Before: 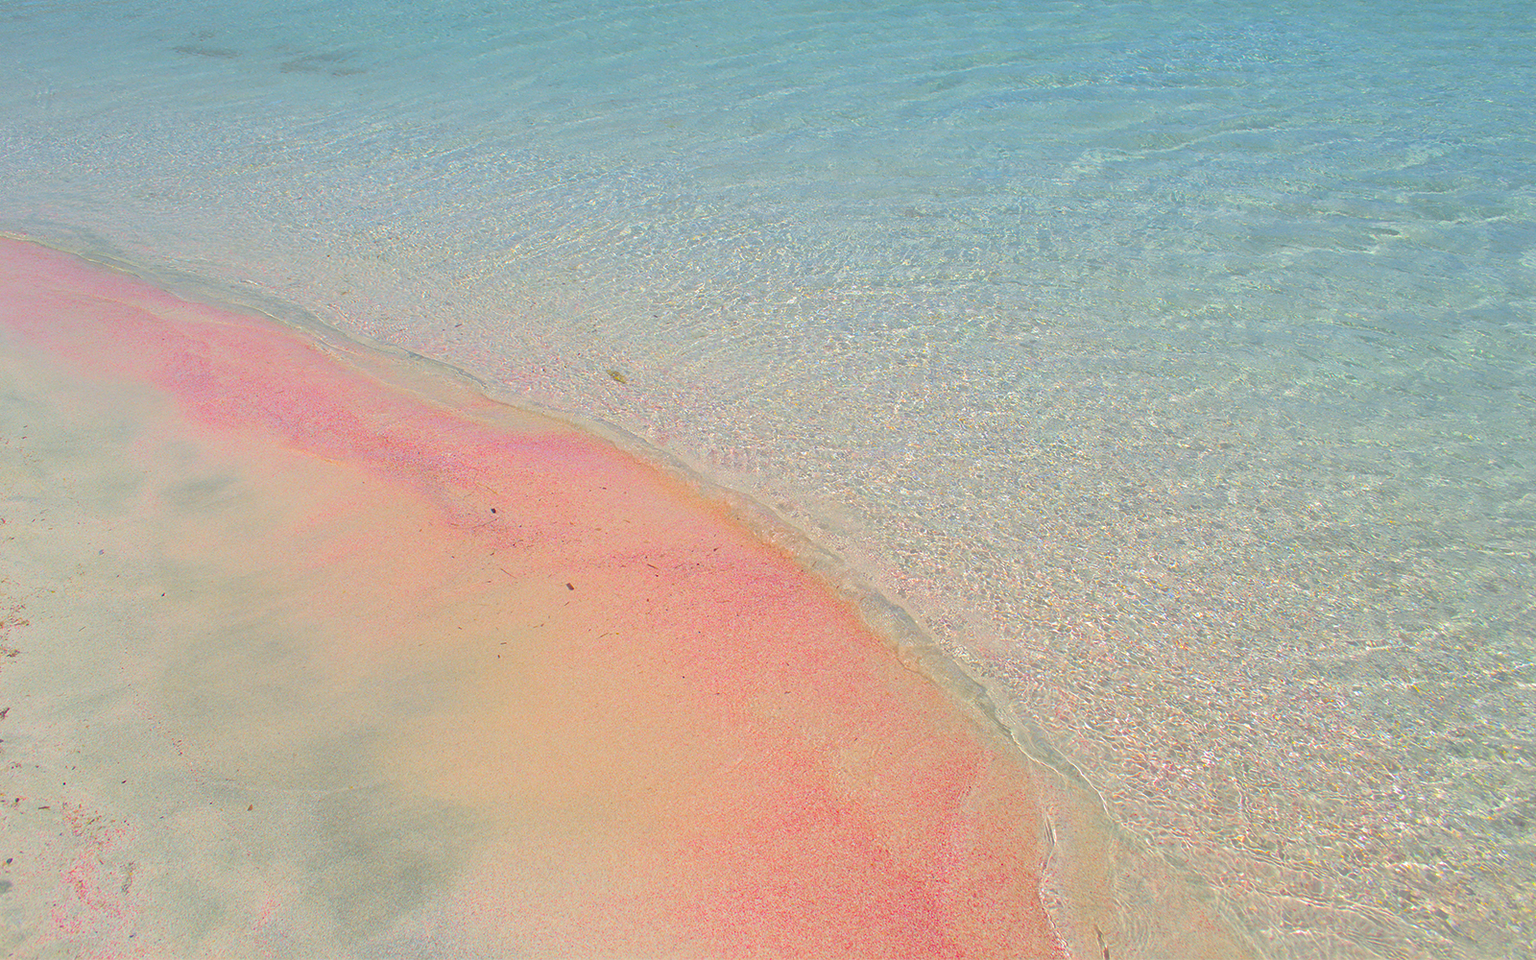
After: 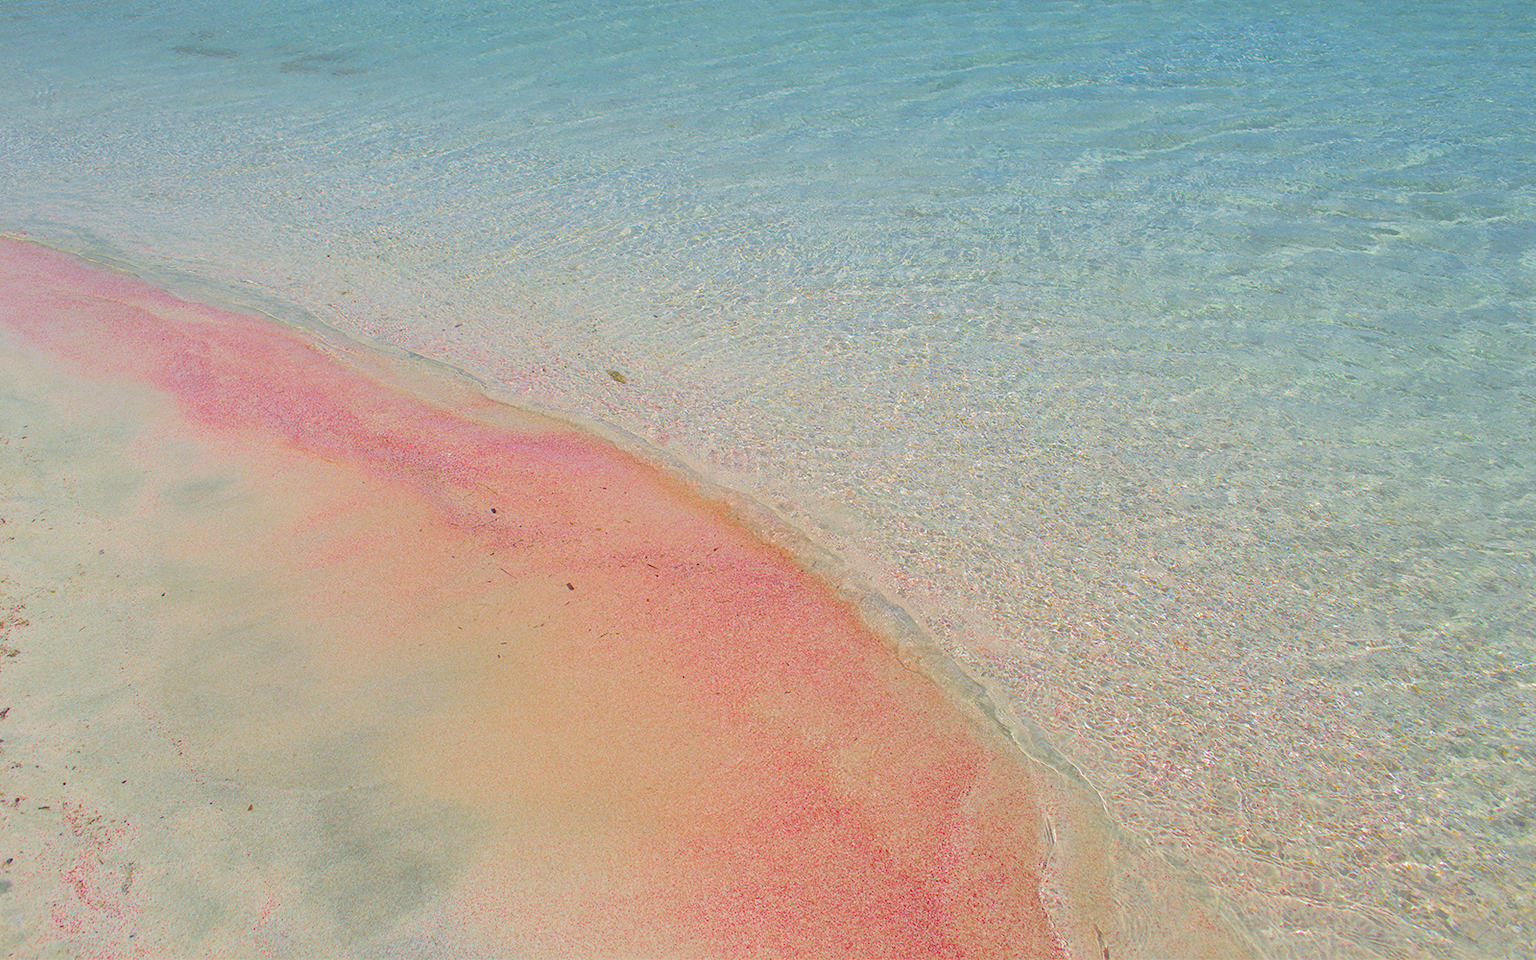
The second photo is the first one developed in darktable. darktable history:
exposure: exposure 0.02 EV, compensate highlight preservation false
color zones: curves: ch0 [(0, 0.425) (0.143, 0.422) (0.286, 0.42) (0.429, 0.419) (0.571, 0.419) (0.714, 0.42) (0.857, 0.422) (1, 0.425)]
tone equalizer: -8 EV -1.85 EV, -7 EV -1.17 EV, -6 EV -1.63 EV, edges refinement/feathering 500, mask exposure compensation -1.57 EV, preserve details no
